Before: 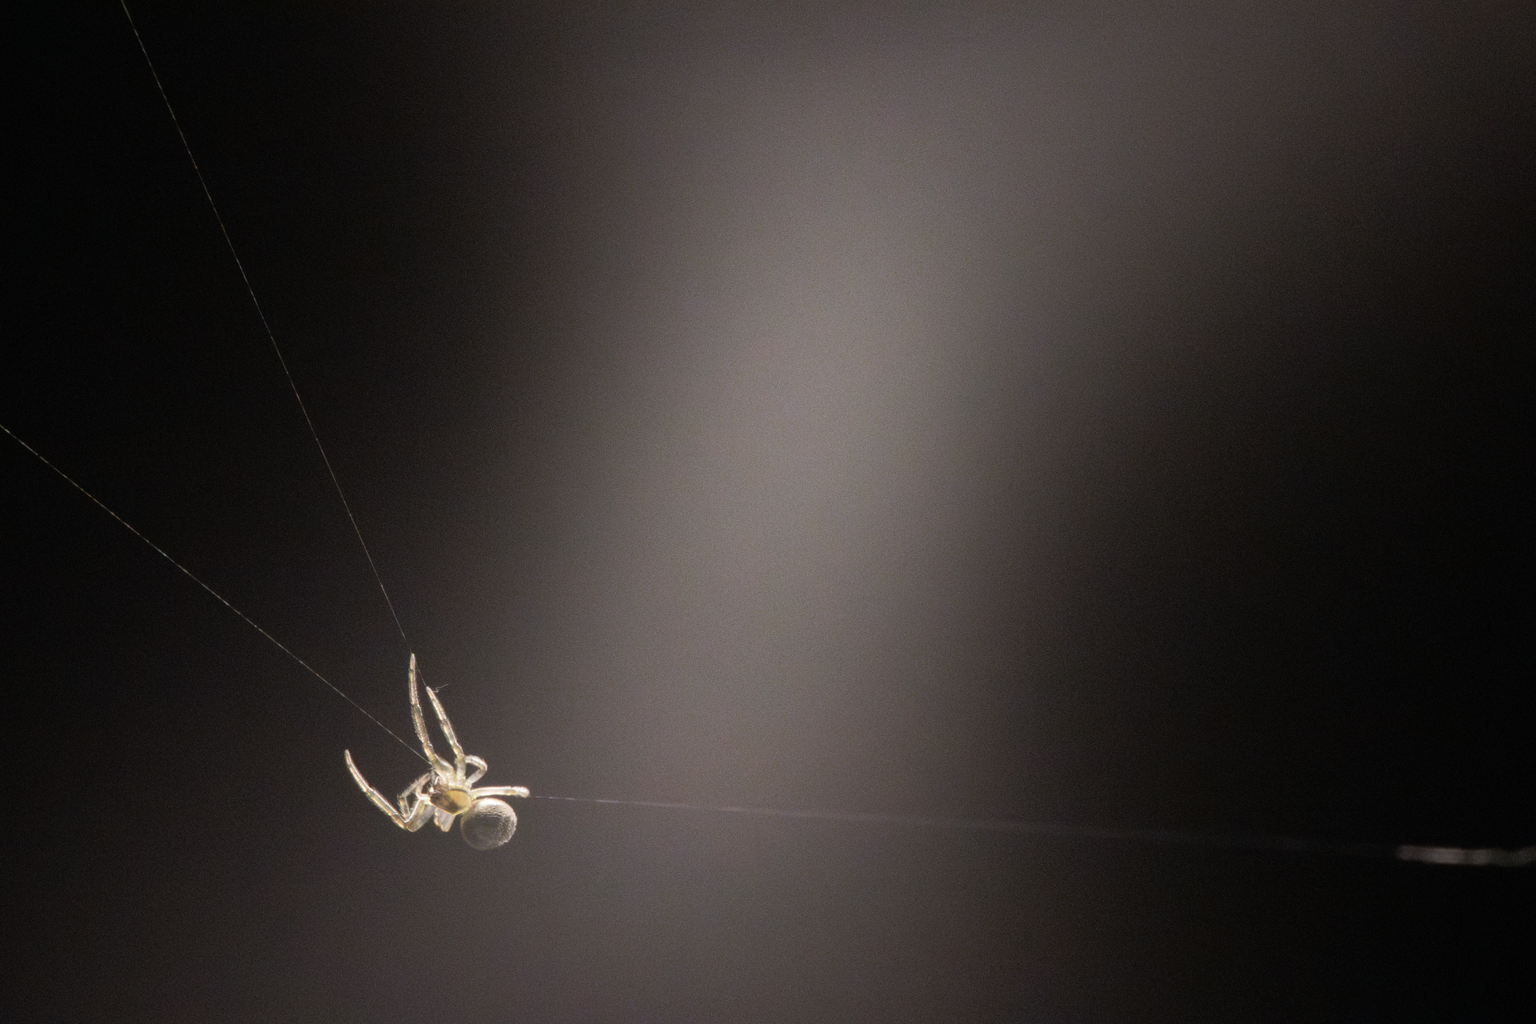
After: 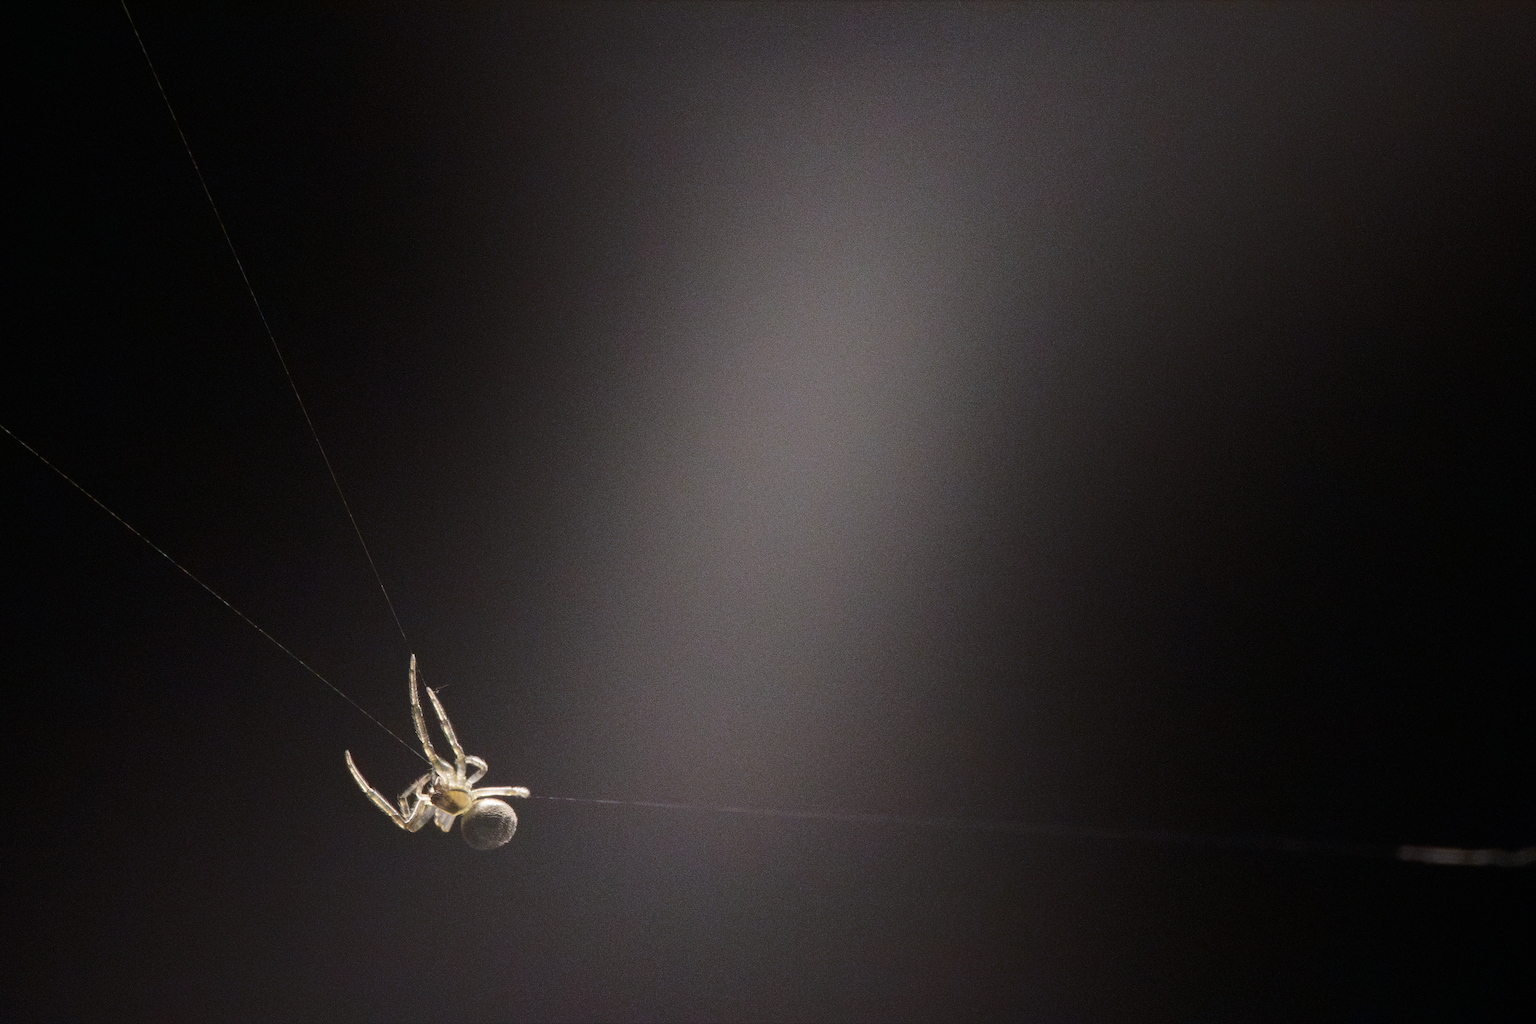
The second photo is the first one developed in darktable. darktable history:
tone curve: curves: ch0 [(0, 0) (0.003, 0.002) (0.011, 0.007) (0.025, 0.015) (0.044, 0.026) (0.069, 0.041) (0.1, 0.059) (0.136, 0.08) (0.177, 0.105) (0.224, 0.132) (0.277, 0.163) (0.335, 0.198) (0.399, 0.253) (0.468, 0.341) (0.543, 0.435) (0.623, 0.532) (0.709, 0.635) (0.801, 0.745) (0.898, 0.873) (1, 1)], color space Lab, independent channels, preserve colors none
sharpen: on, module defaults
